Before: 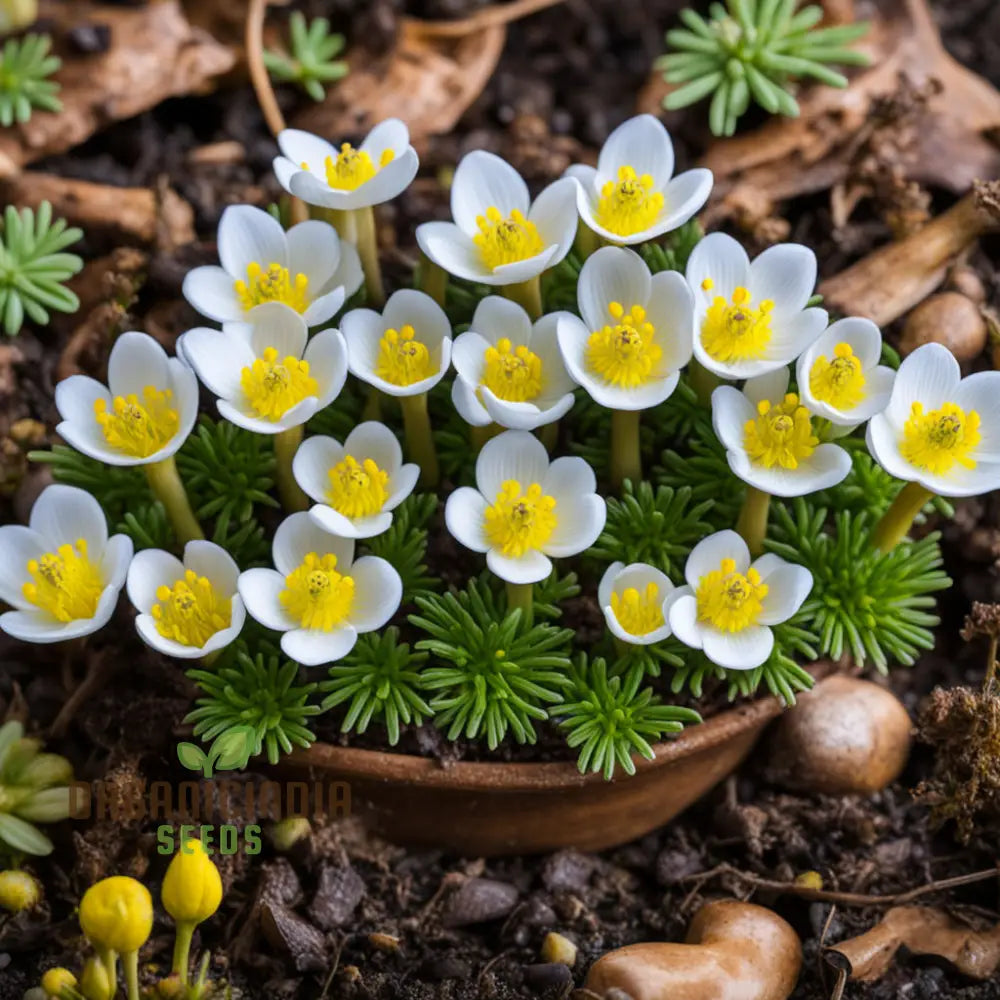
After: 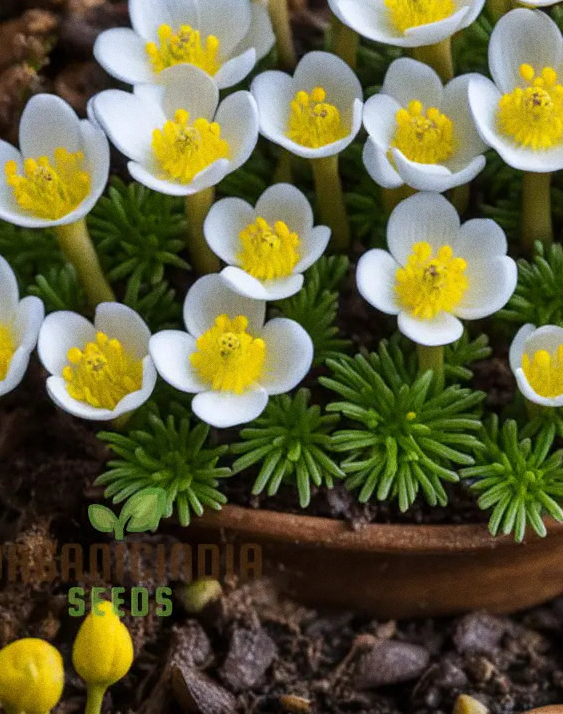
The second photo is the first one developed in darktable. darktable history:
crop: left 8.966%, top 23.852%, right 34.699%, bottom 4.703%
grain: coarseness 0.09 ISO
